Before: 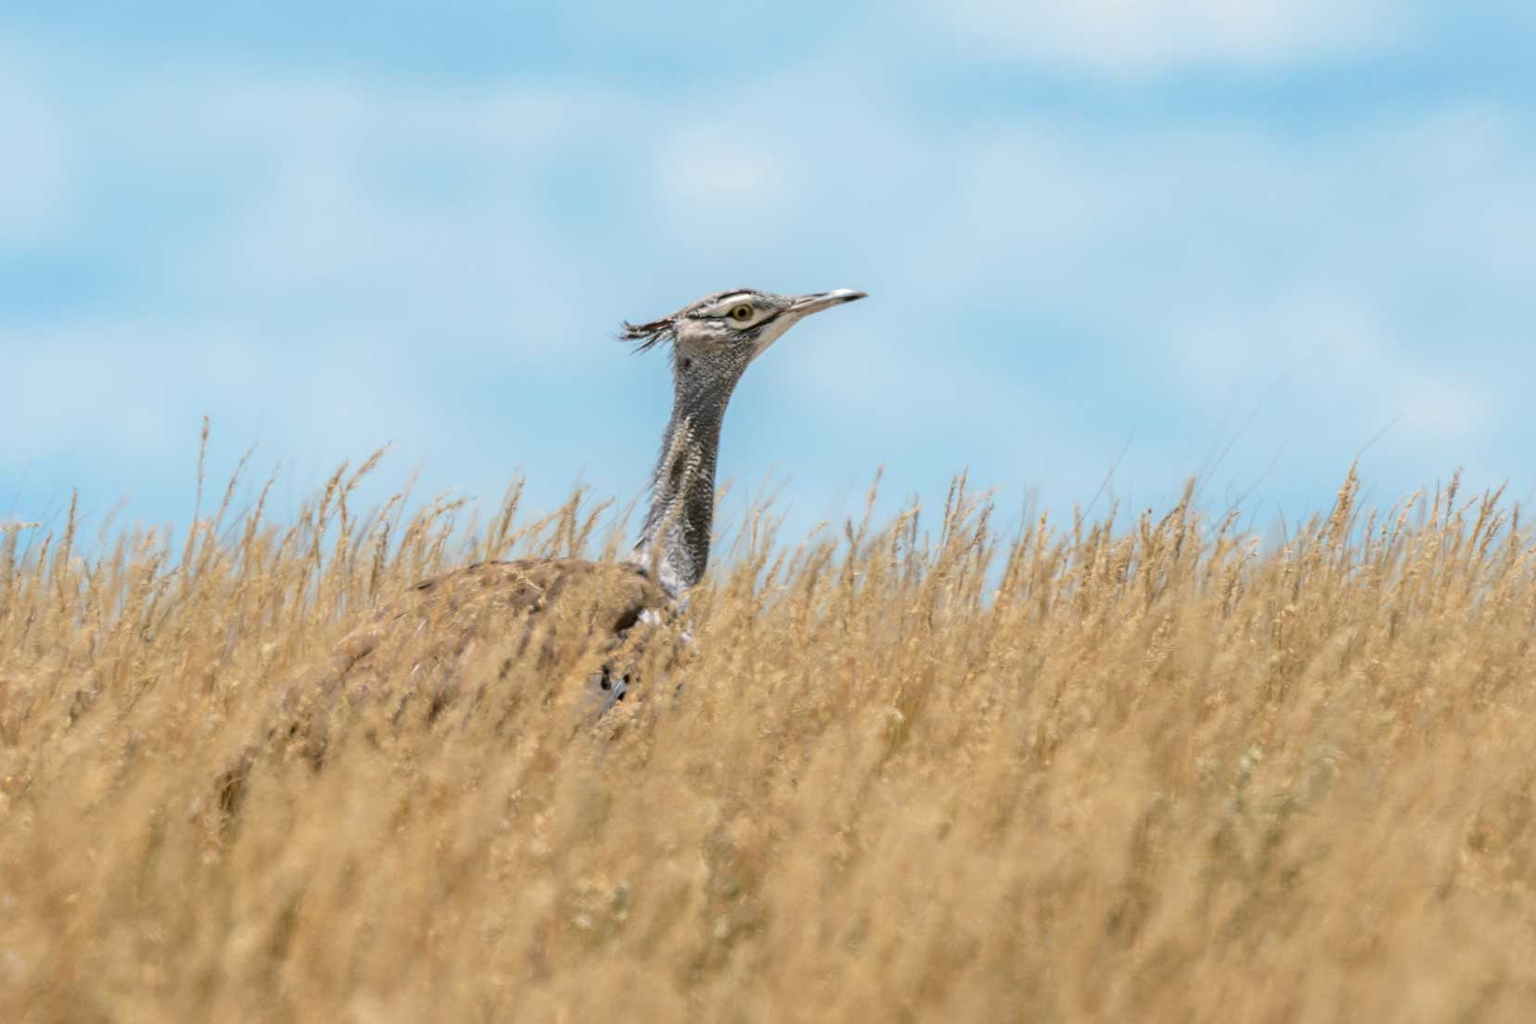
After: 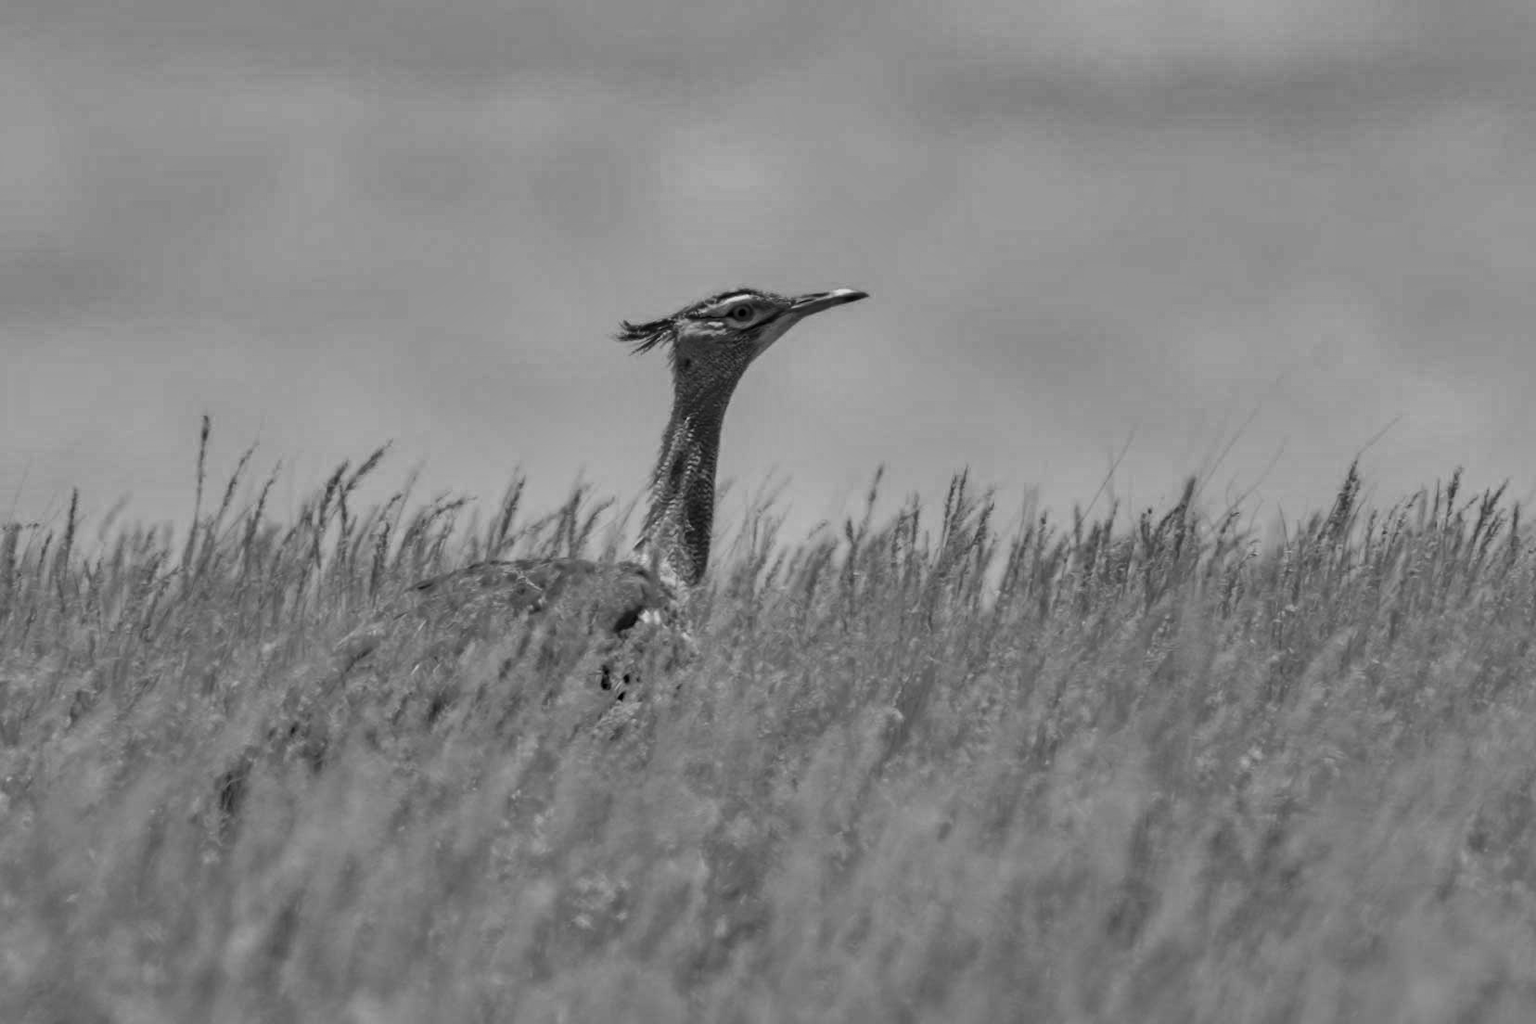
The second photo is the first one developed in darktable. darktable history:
color calibration: output gray [0.18, 0.41, 0.41, 0], illuminant Planckian (black body), x 0.378, y 0.375, temperature 4058 K
shadows and highlights: shadows 79.1, white point adjustment -8.89, highlights -61.29, soften with gaussian
